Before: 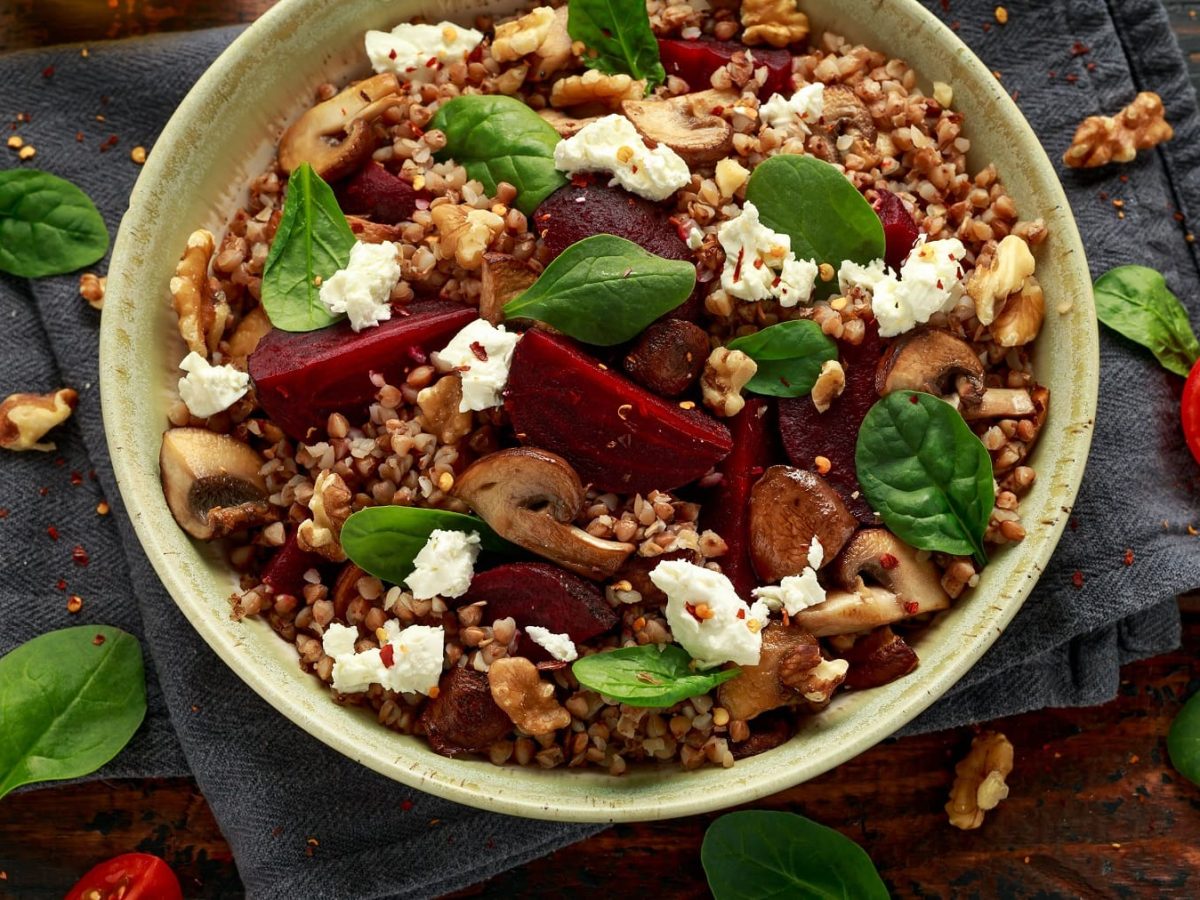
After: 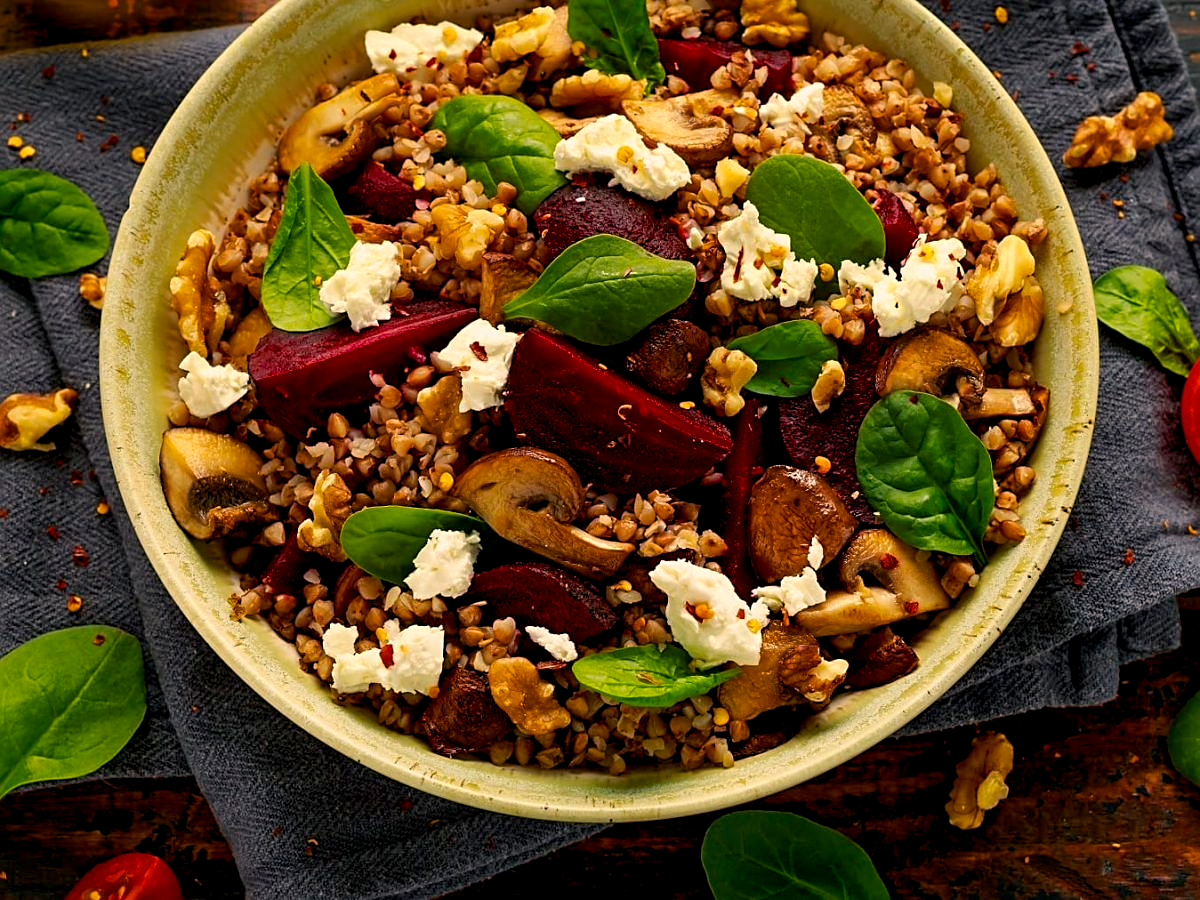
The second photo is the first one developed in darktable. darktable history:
color balance rgb: highlights gain › chroma 3.029%, highlights gain › hue 54.65°, global offset › luminance -0.497%, perceptual saturation grading › global saturation 37.078%
sharpen: on, module defaults
